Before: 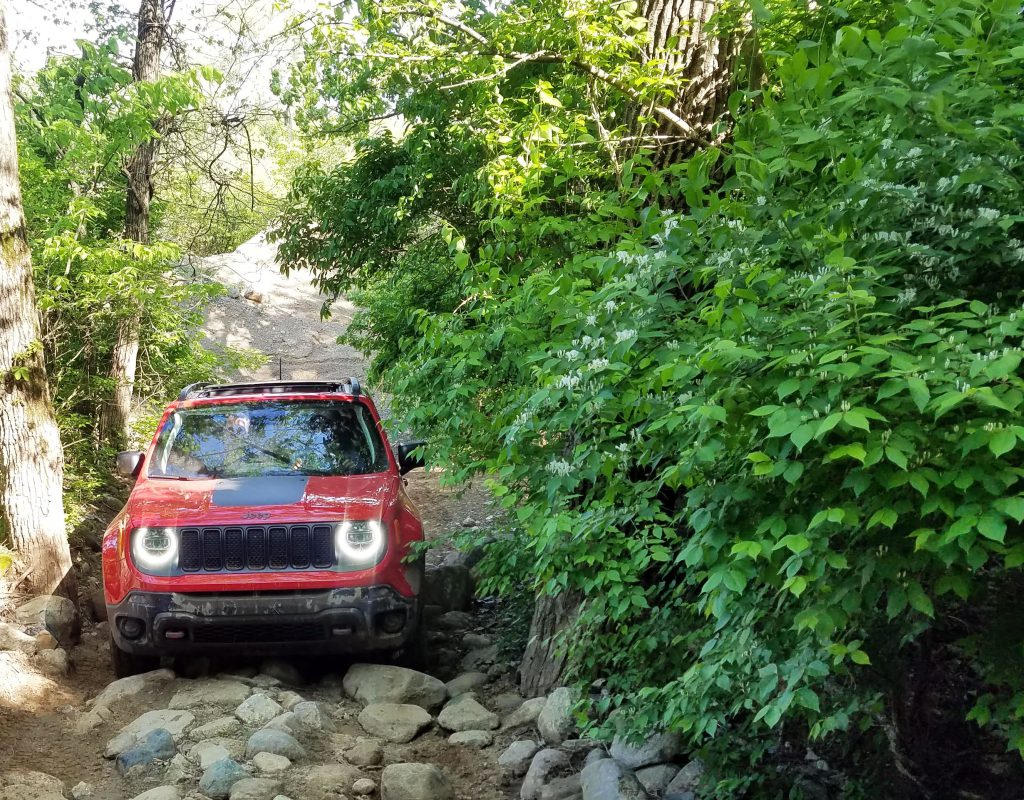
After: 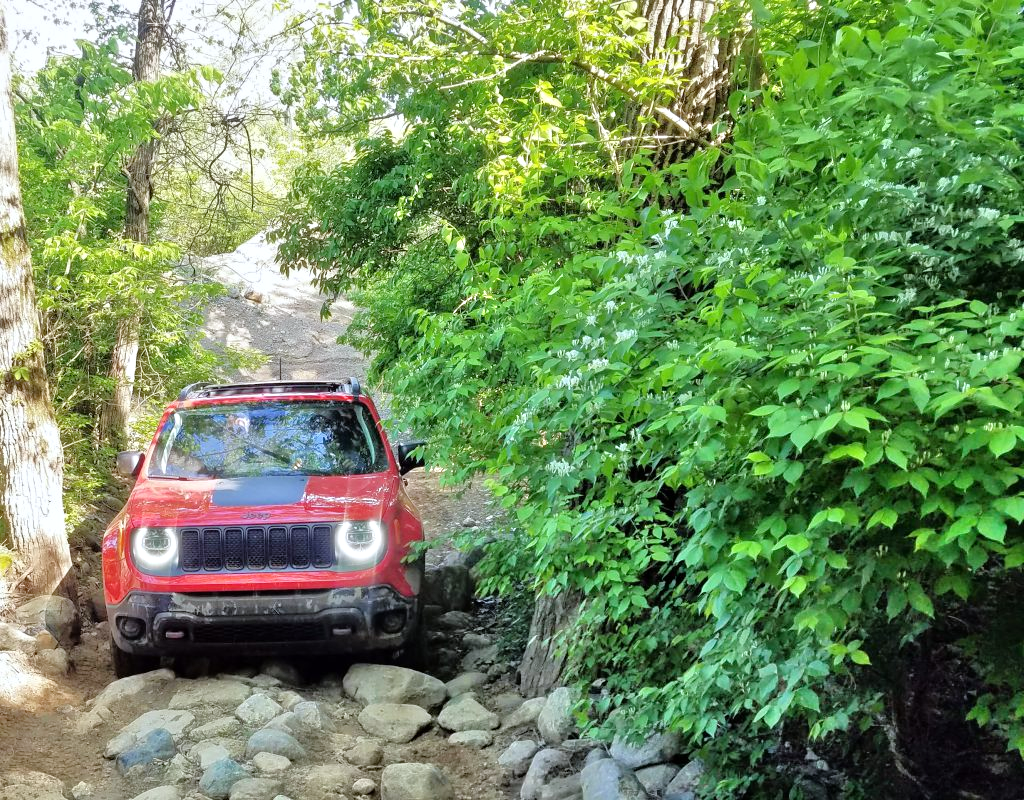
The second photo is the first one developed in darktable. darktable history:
tone equalizer: -7 EV 0.15 EV, -6 EV 0.6 EV, -5 EV 1.15 EV, -4 EV 1.33 EV, -3 EV 1.15 EV, -2 EV 0.6 EV, -1 EV 0.15 EV, mask exposure compensation -0.5 EV
white balance: red 0.98, blue 1.034
